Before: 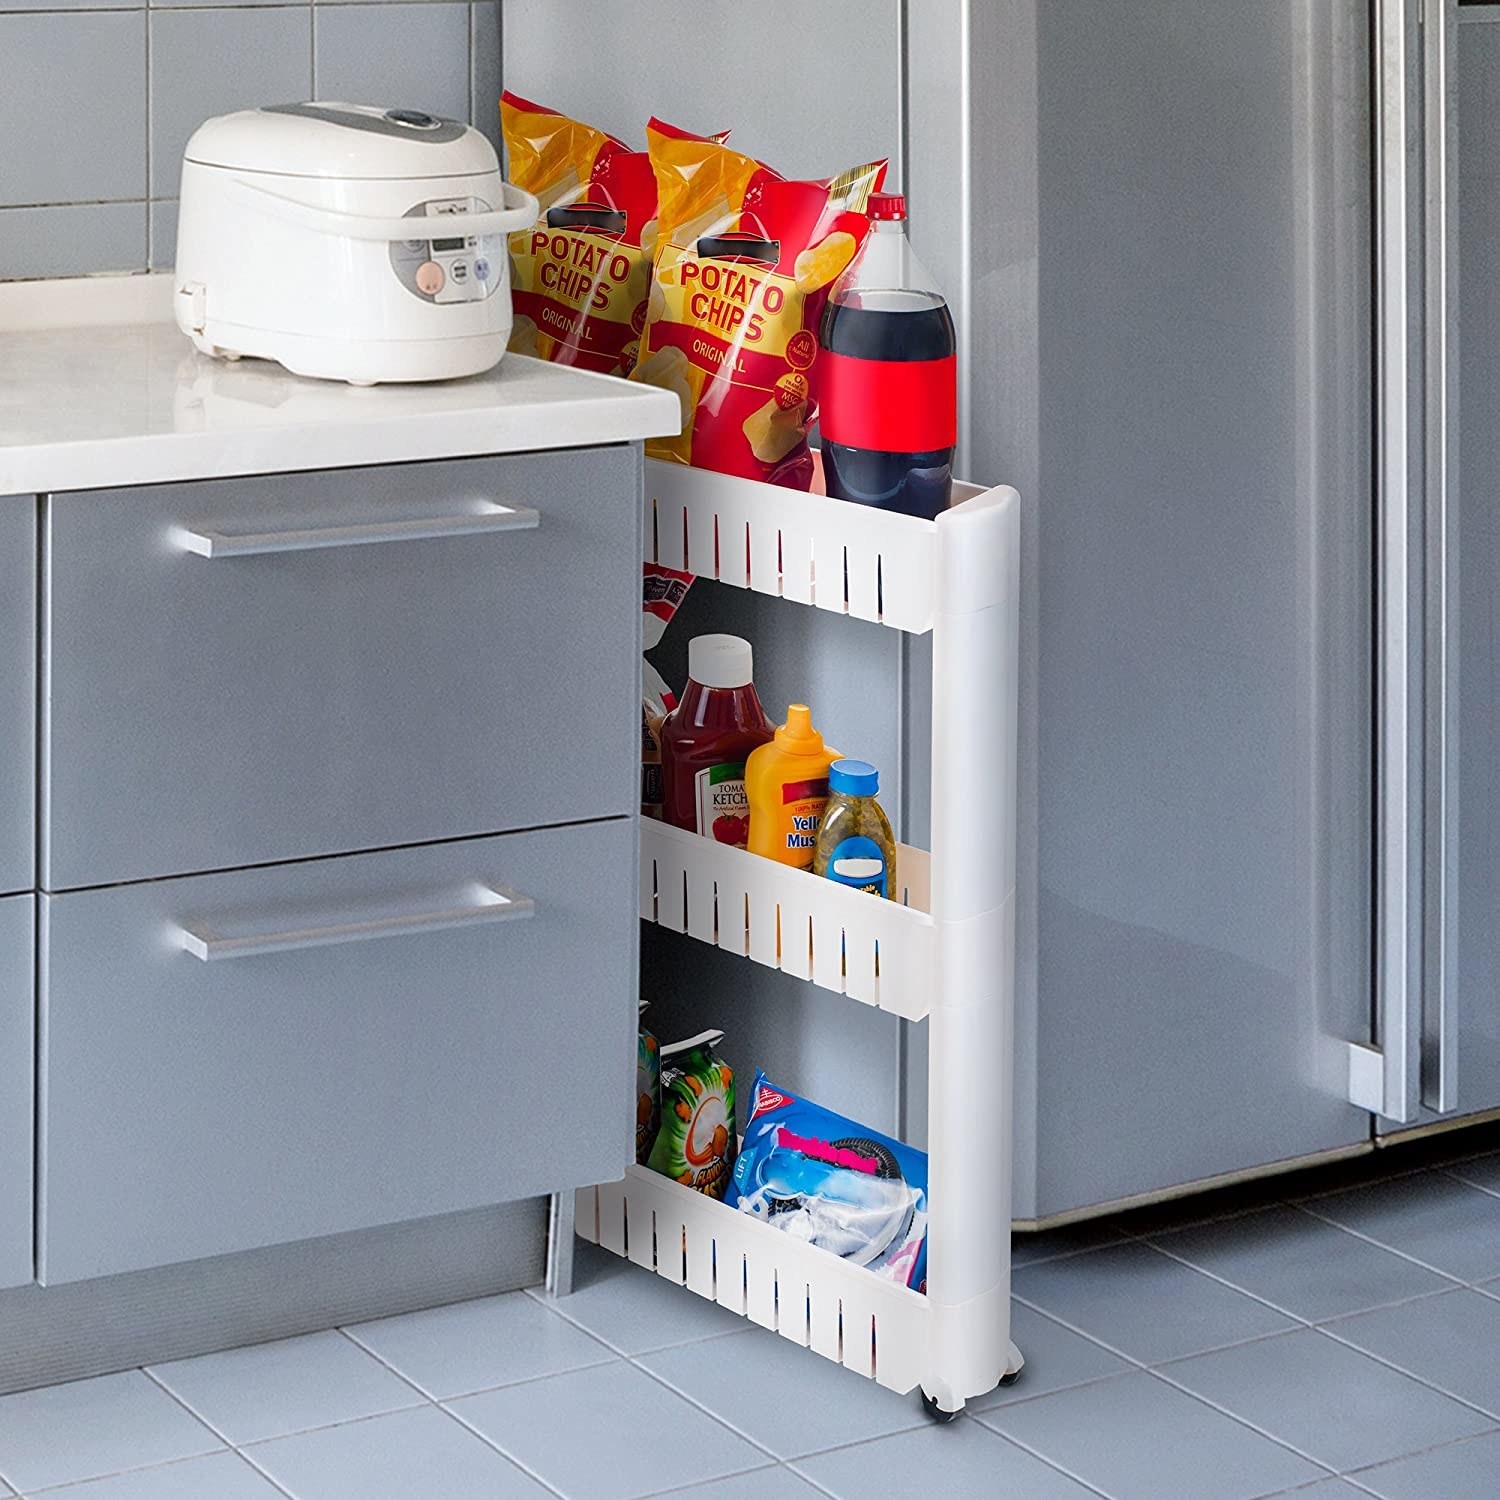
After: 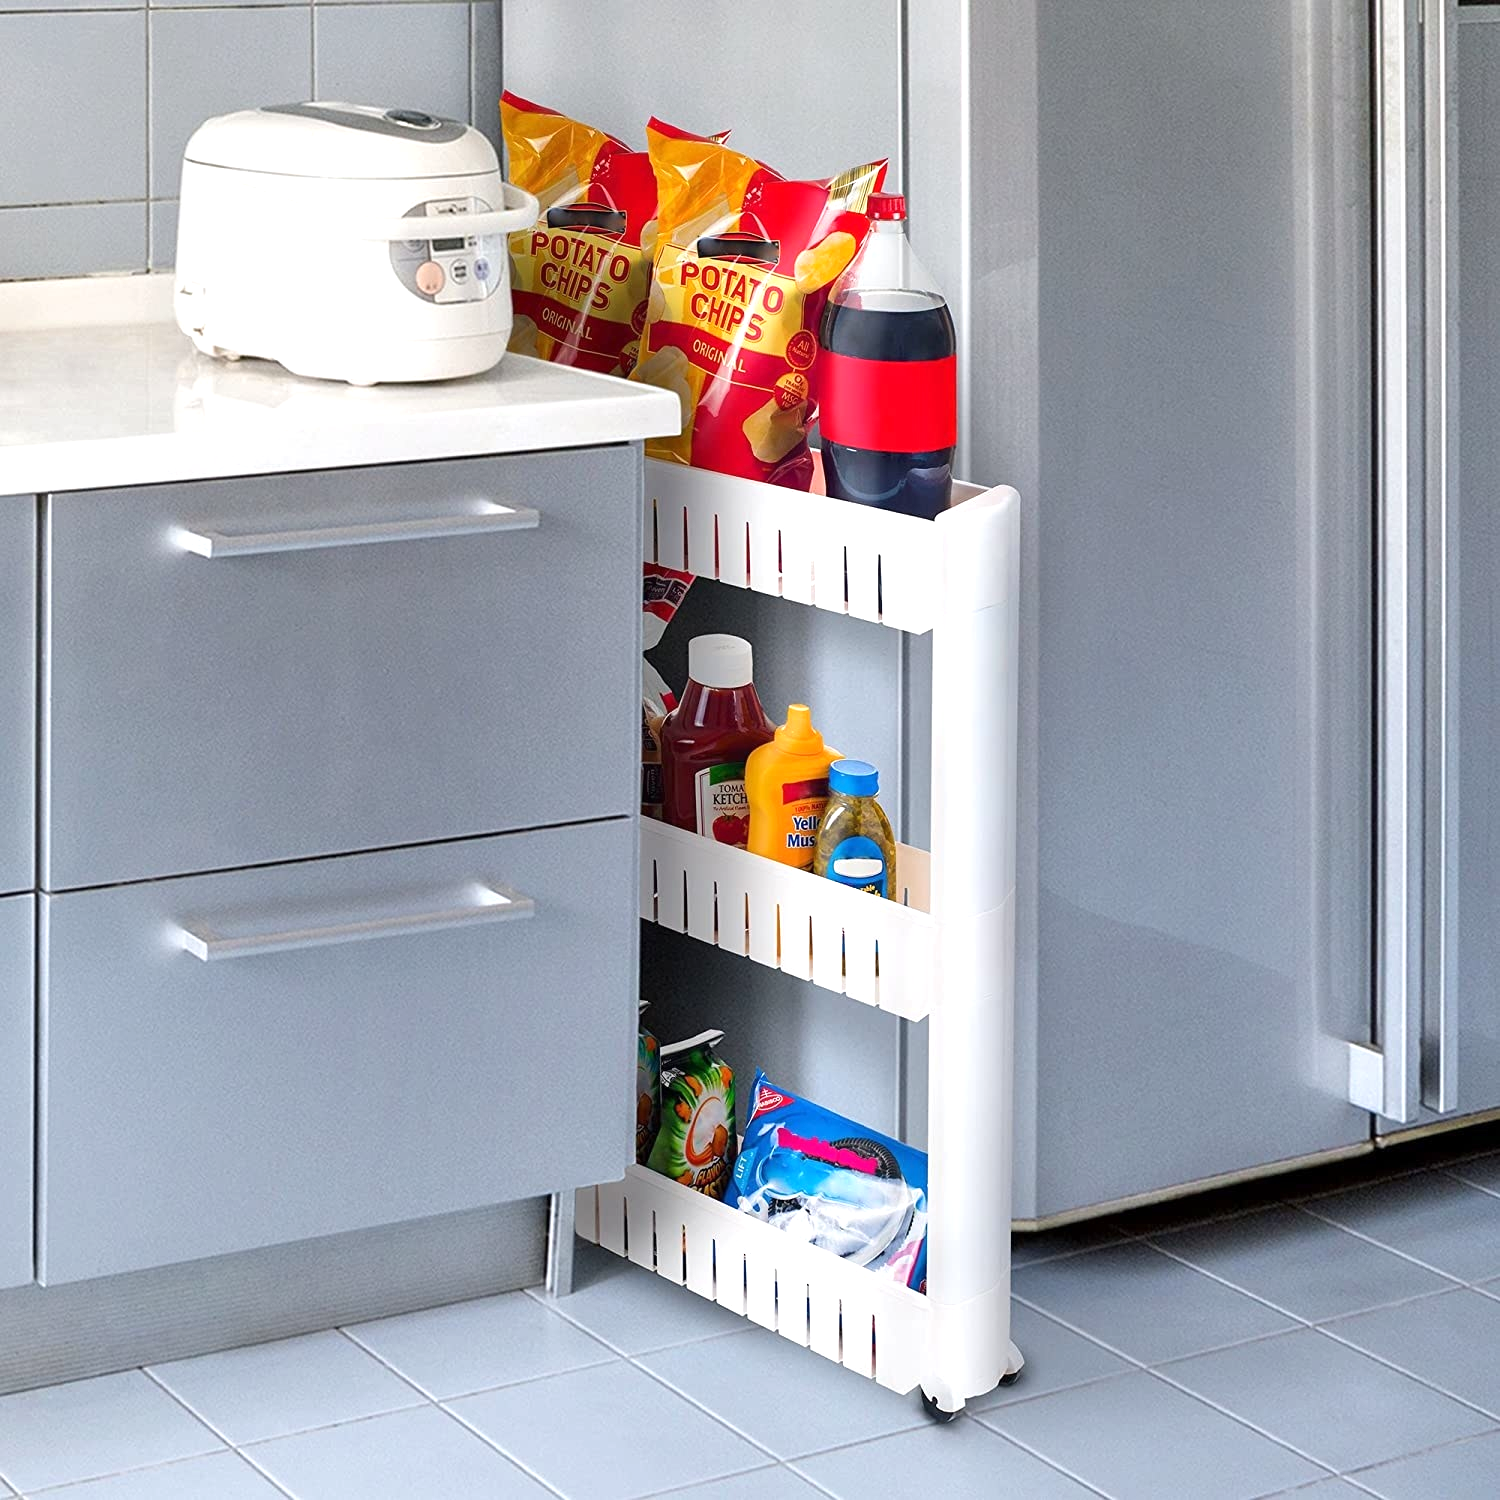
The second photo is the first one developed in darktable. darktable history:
exposure: exposure 0.466 EV, compensate exposure bias true, compensate highlight preservation false
